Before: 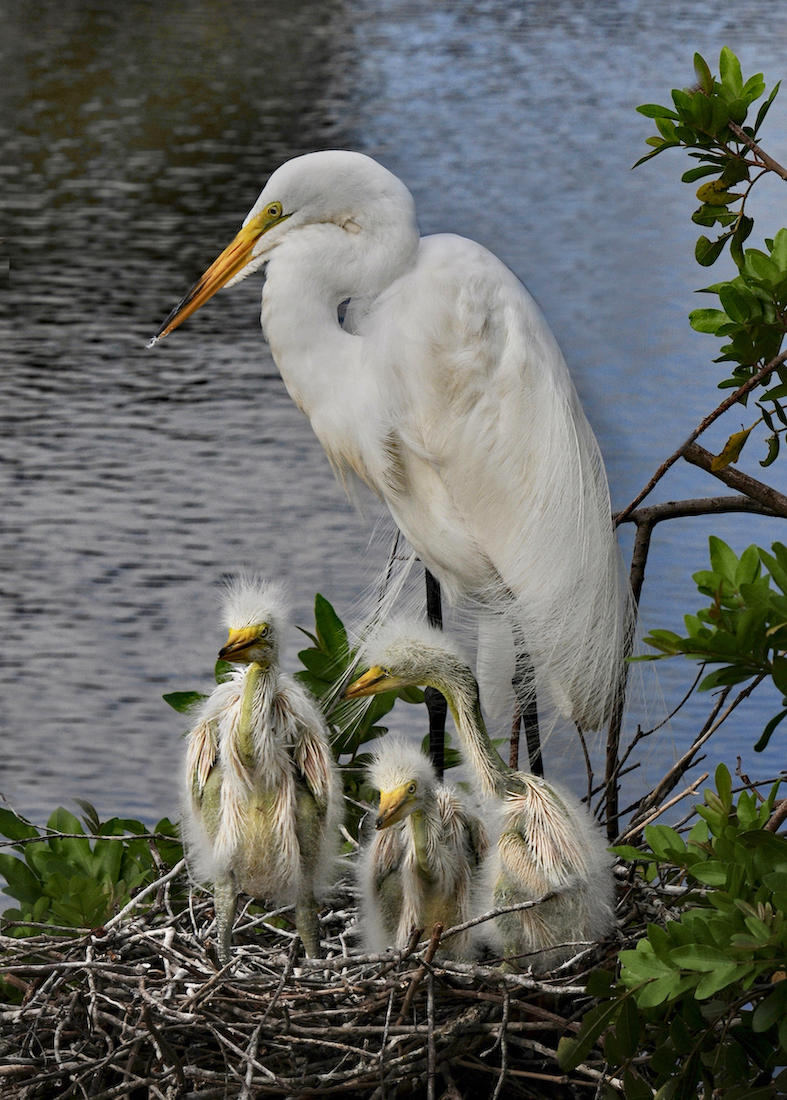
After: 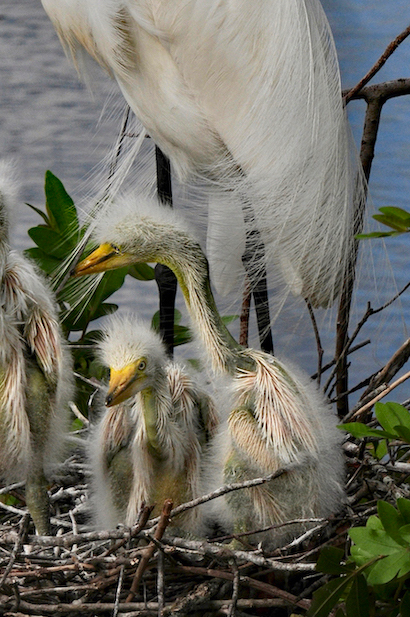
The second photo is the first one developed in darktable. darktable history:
crop: left 34.335%, top 38.486%, right 13.518%, bottom 5.377%
